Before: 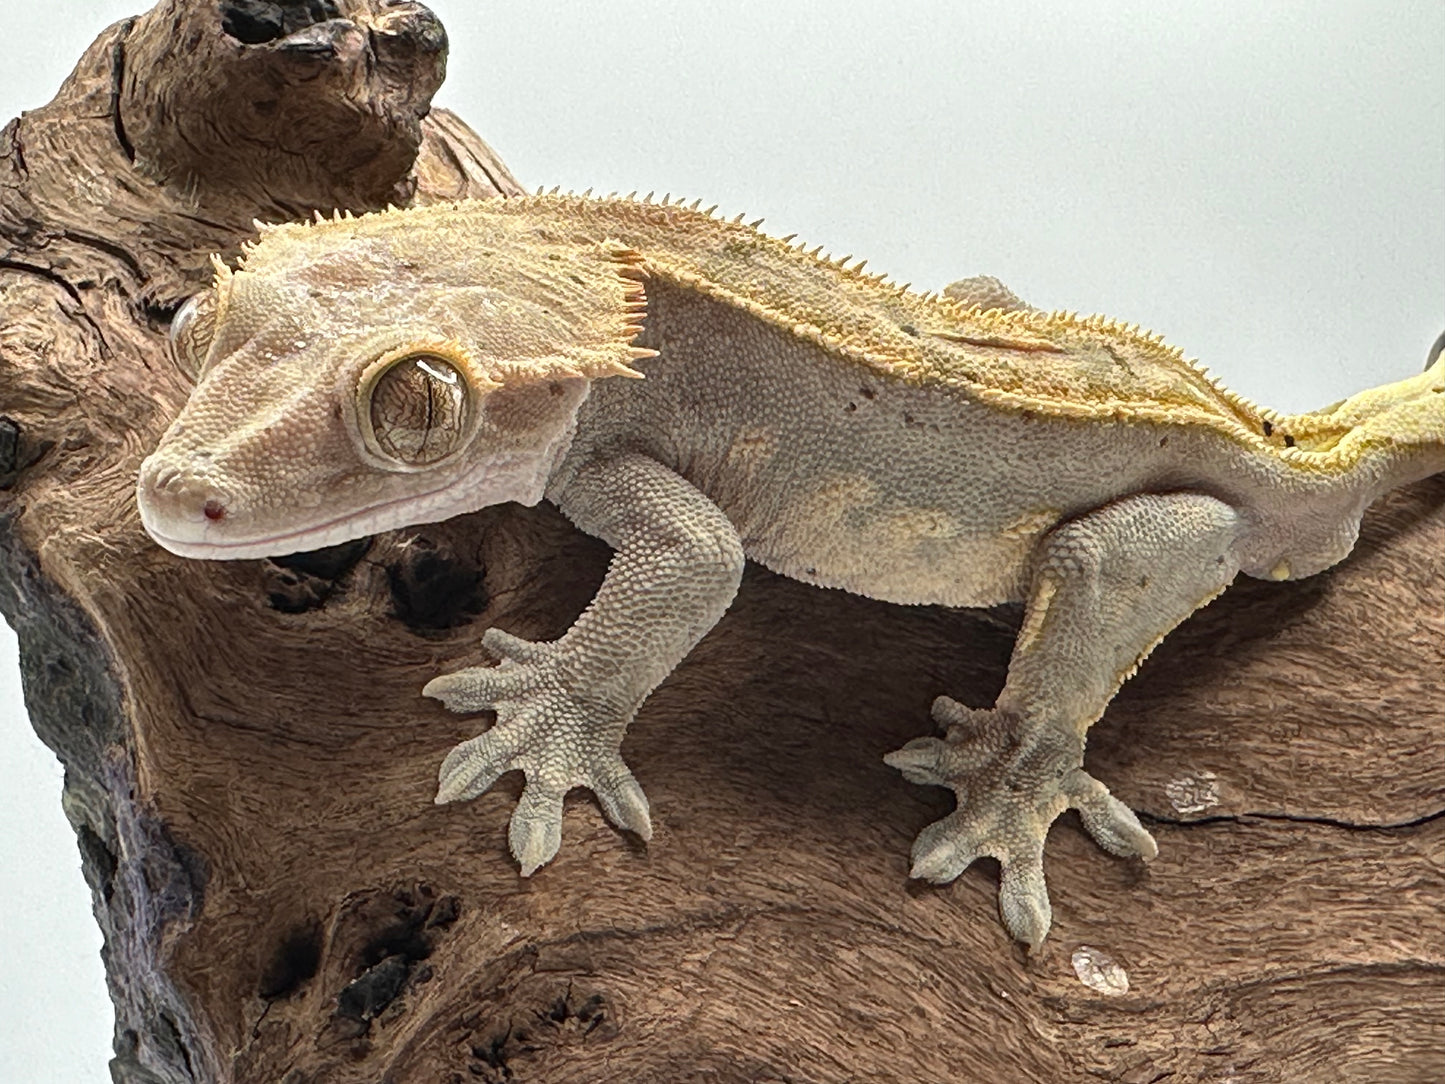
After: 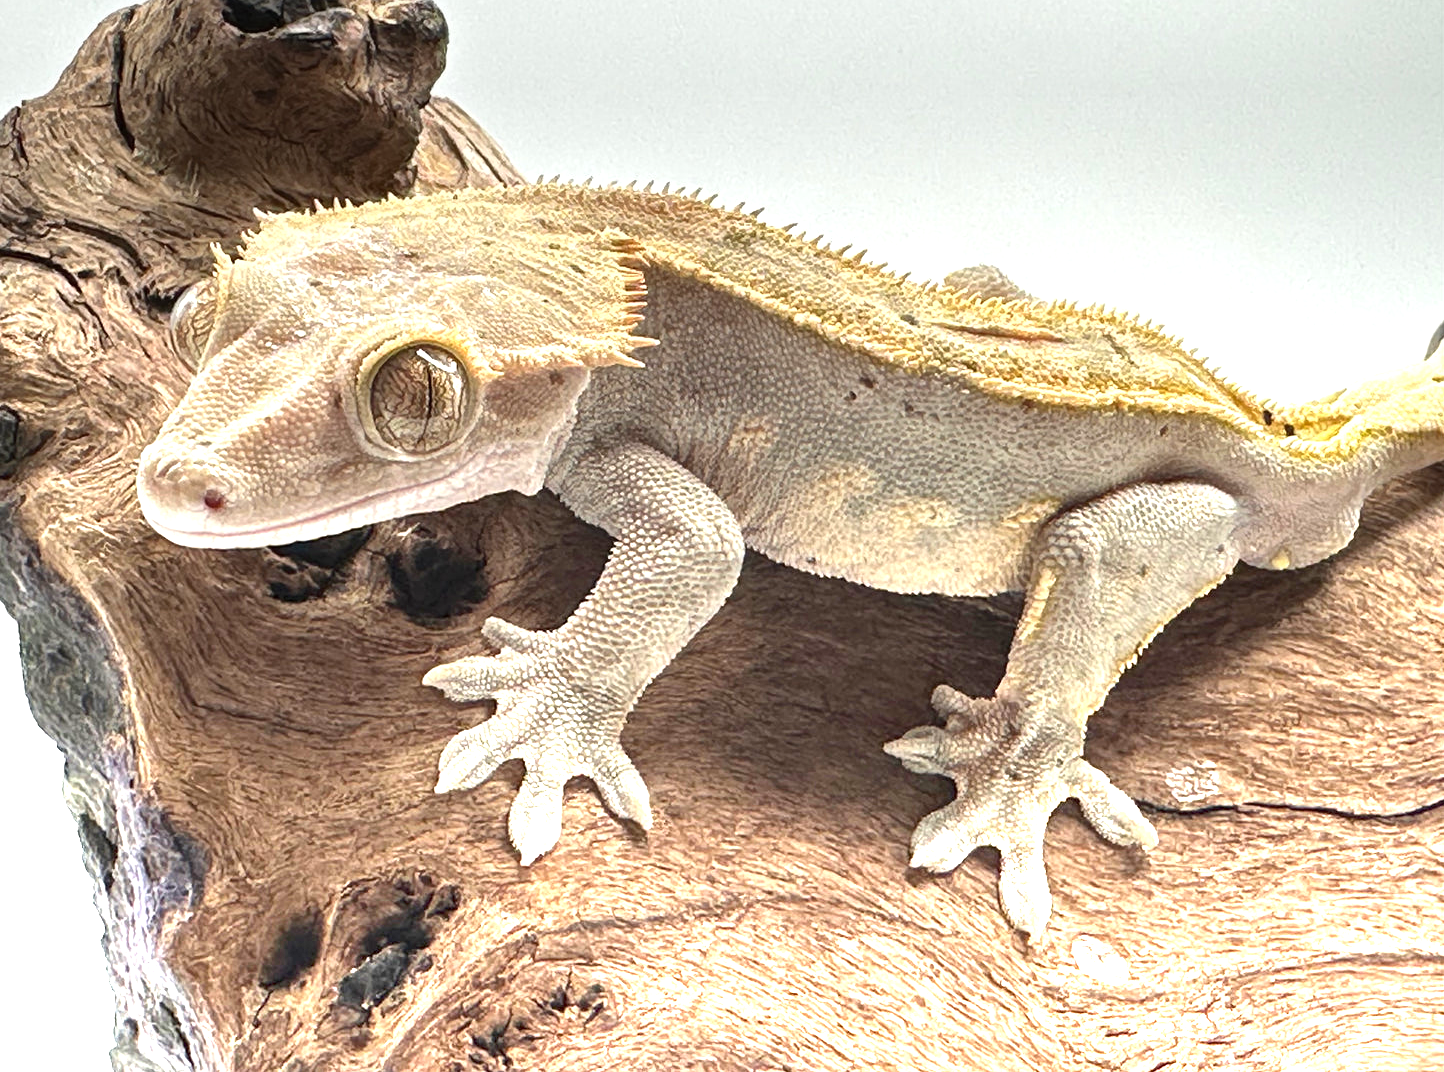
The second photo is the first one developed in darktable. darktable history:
crop: top 1.049%, right 0.001%
graduated density: density -3.9 EV
